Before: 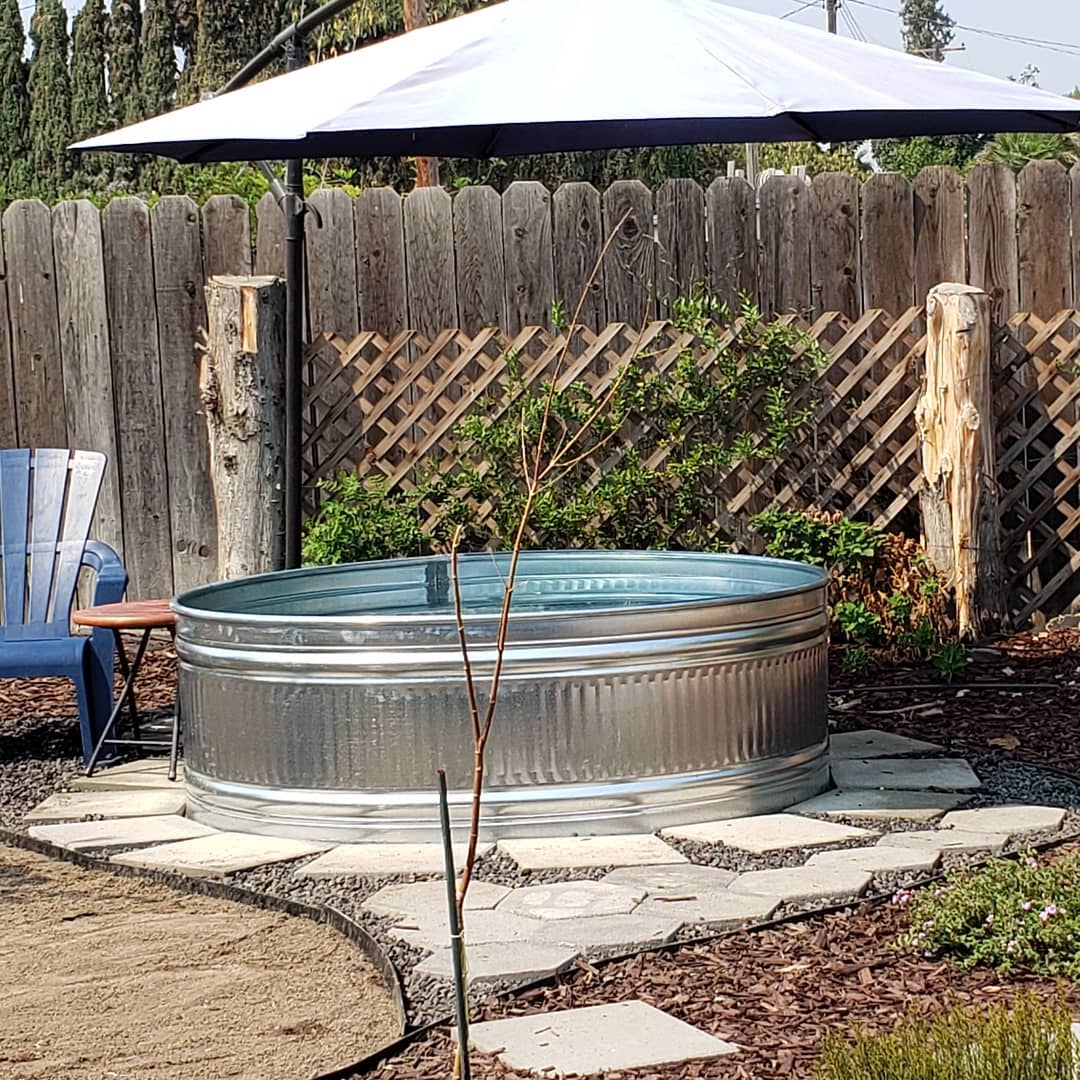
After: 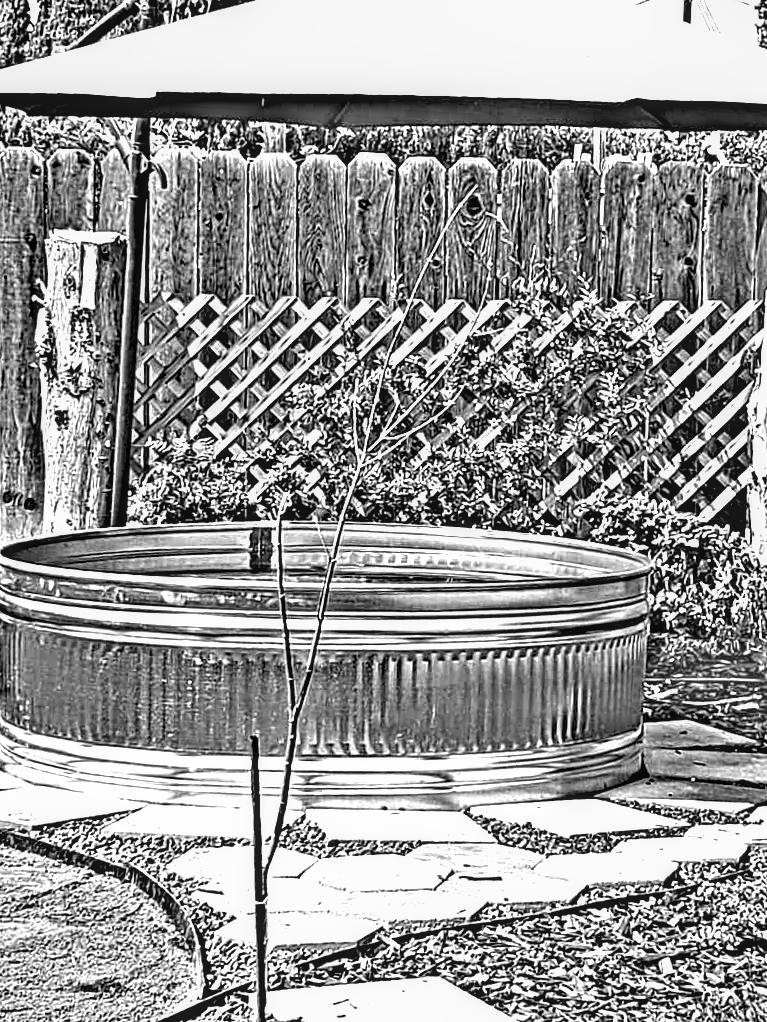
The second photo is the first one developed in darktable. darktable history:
crop and rotate: angle -3.27°, left 14.277%, top 0.028%, right 10.766%, bottom 0.028%
haze removal: adaptive false
color zones: curves: ch0 [(0, 0.485) (0.178, 0.476) (0.261, 0.623) (0.411, 0.403) (0.708, 0.603) (0.934, 0.412)]; ch1 [(0.003, 0.485) (0.149, 0.496) (0.229, 0.584) (0.326, 0.551) (0.484, 0.262) (0.757, 0.643)]
highpass: on, module defaults
exposure: black level correction 0, exposure 1.675 EV, compensate exposure bias true, compensate highlight preservation false
local contrast: on, module defaults
